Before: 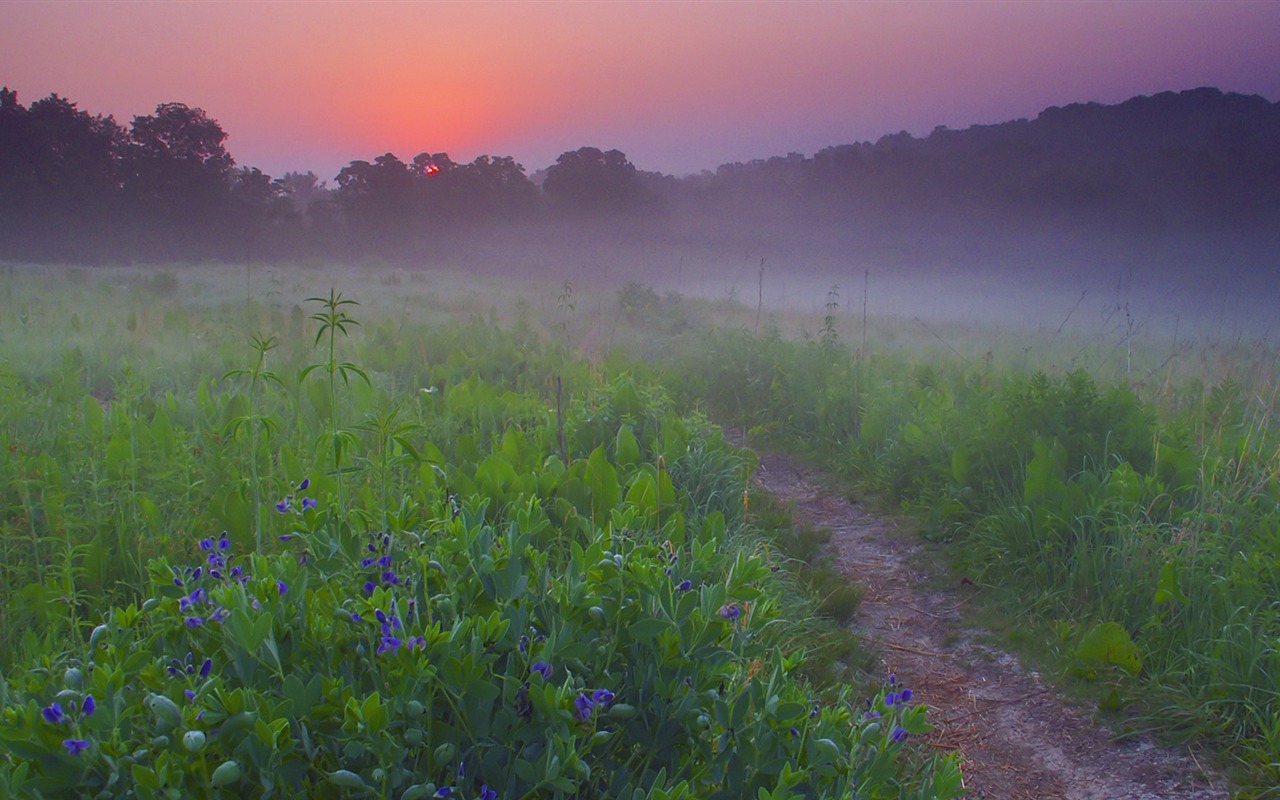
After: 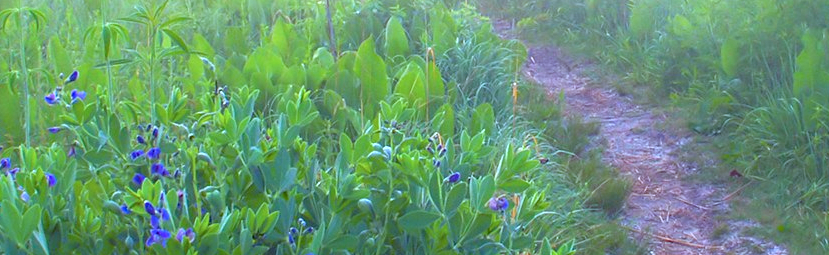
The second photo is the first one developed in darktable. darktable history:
exposure: black level correction 0, exposure 1.454 EV, compensate highlight preservation false
crop: left 18.057%, top 51.124%, right 17.156%, bottom 16.895%
shadows and highlights: shadows -30.06, highlights 29.28
color balance rgb: perceptual saturation grading › global saturation 5.705%, global vibrance 3.594%
color correction: highlights a* -2.28, highlights b* -18.35
haze removal: compatibility mode true, adaptive false
